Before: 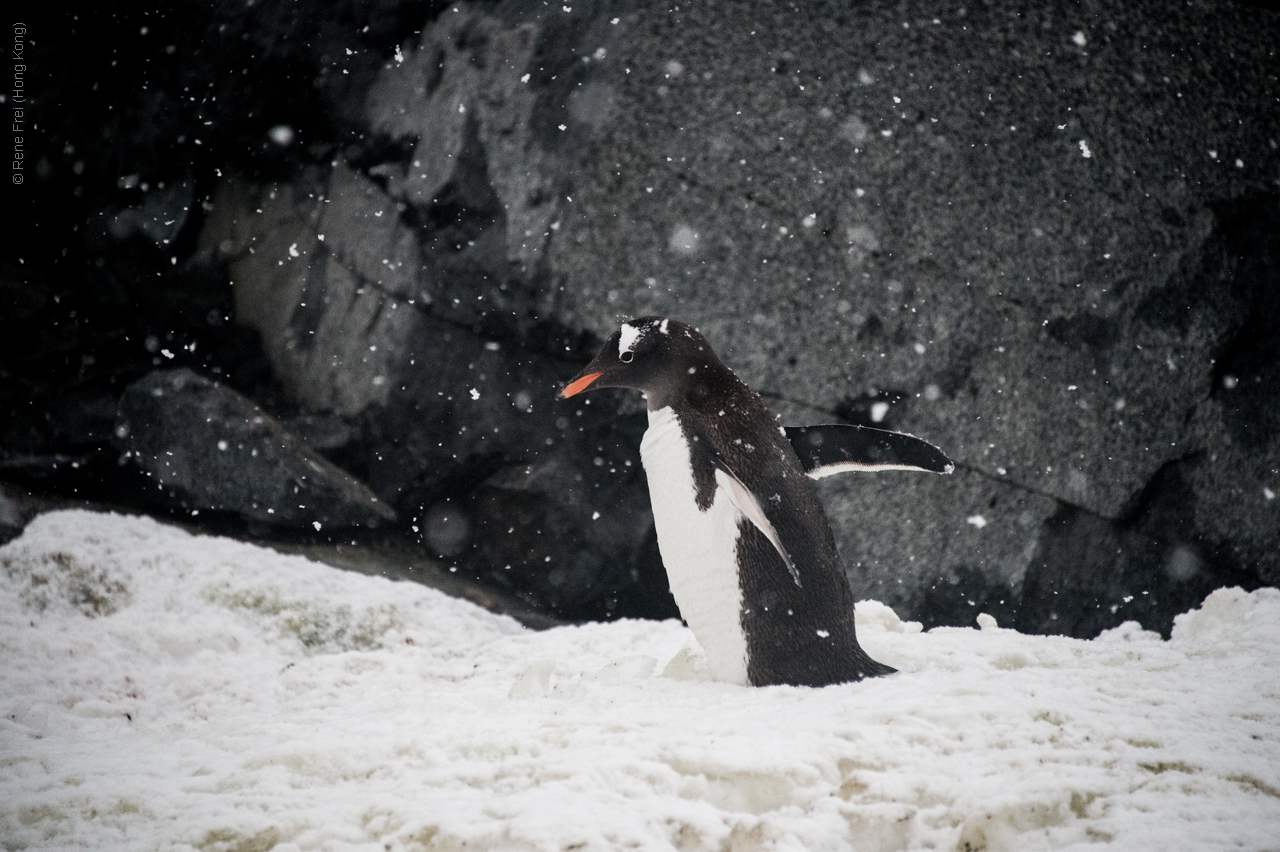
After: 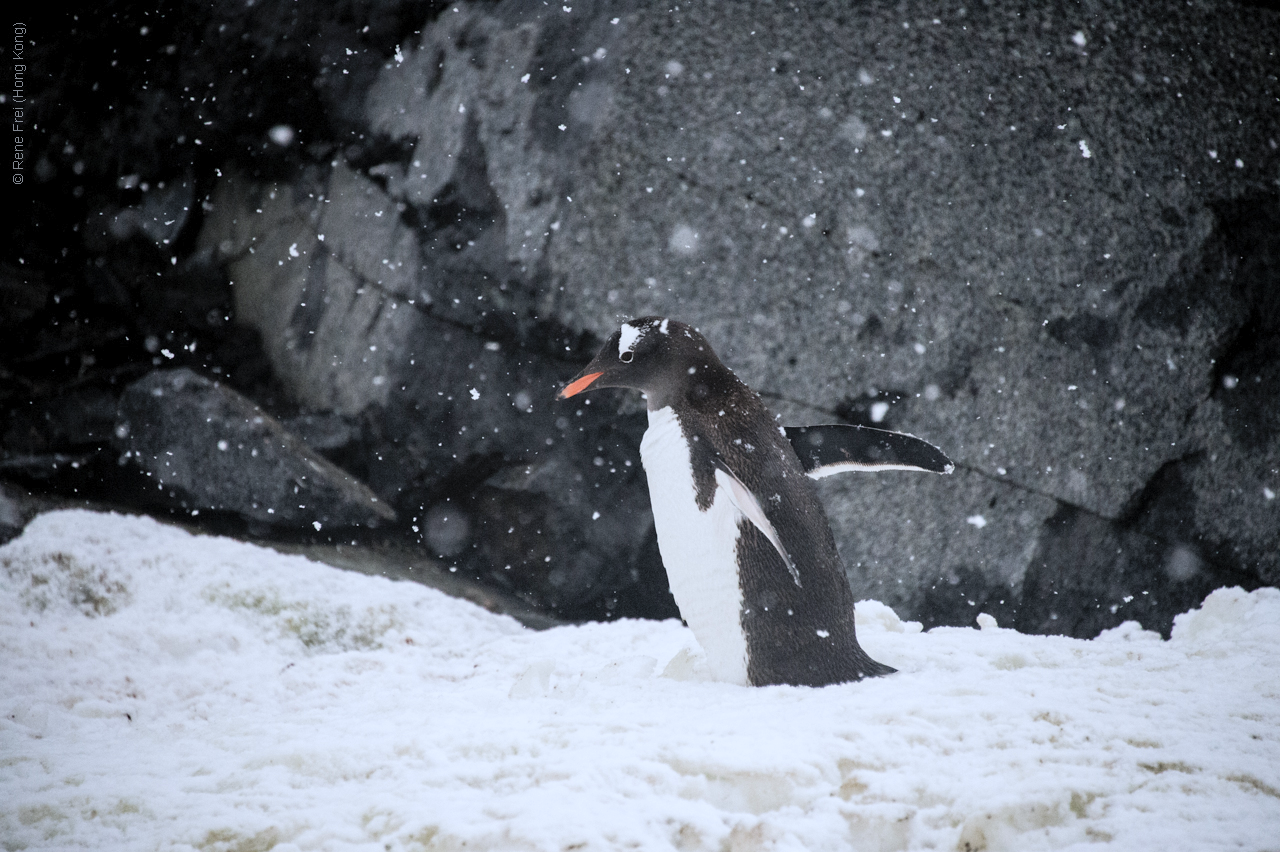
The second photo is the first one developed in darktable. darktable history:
contrast brightness saturation: brightness 0.15
white balance: red 0.954, blue 1.079
